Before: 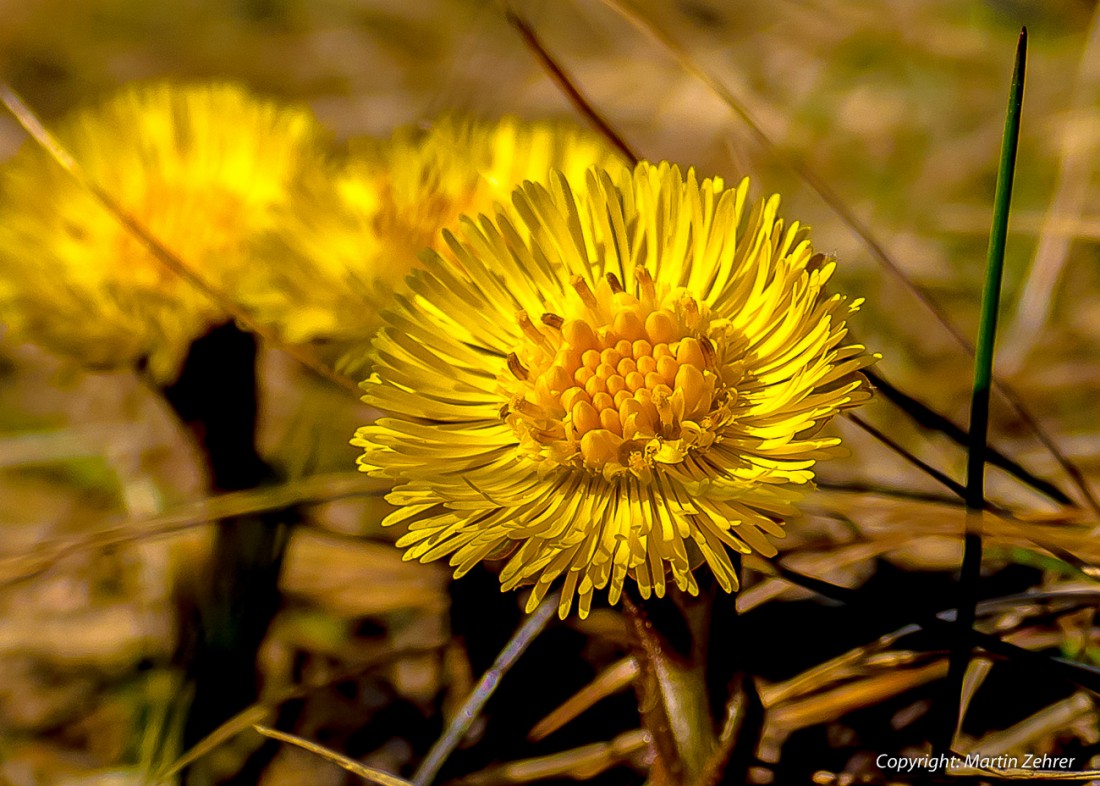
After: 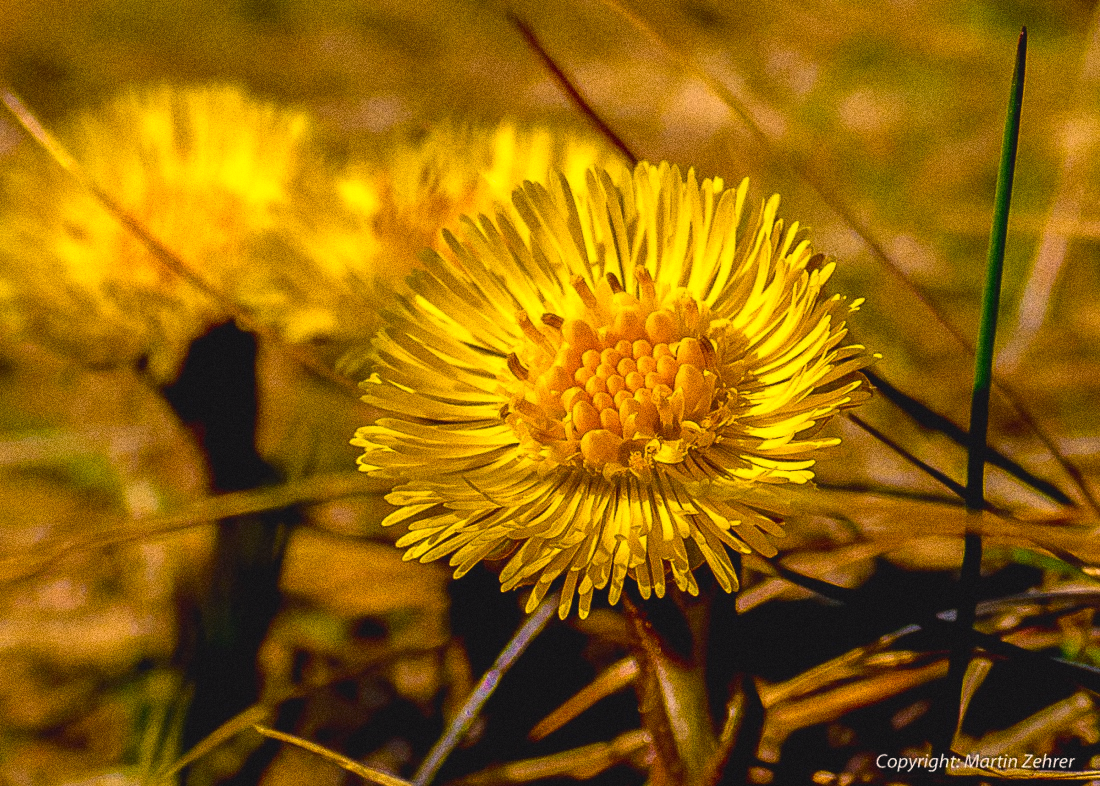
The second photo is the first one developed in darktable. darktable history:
grain: strength 49.07%
white balance: emerald 1
color balance rgb: shadows lift › chroma 2%, shadows lift › hue 247.2°, power › chroma 0.3%, power › hue 25.2°, highlights gain › chroma 3%, highlights gain › hue 60°, global offset › luminance 0.75%, perceptual saturation grading › global saturation 20%, perceptual saturation grading › highlights -20%, perceptual saturation grading › shadows 30%, global vibrance 20%
